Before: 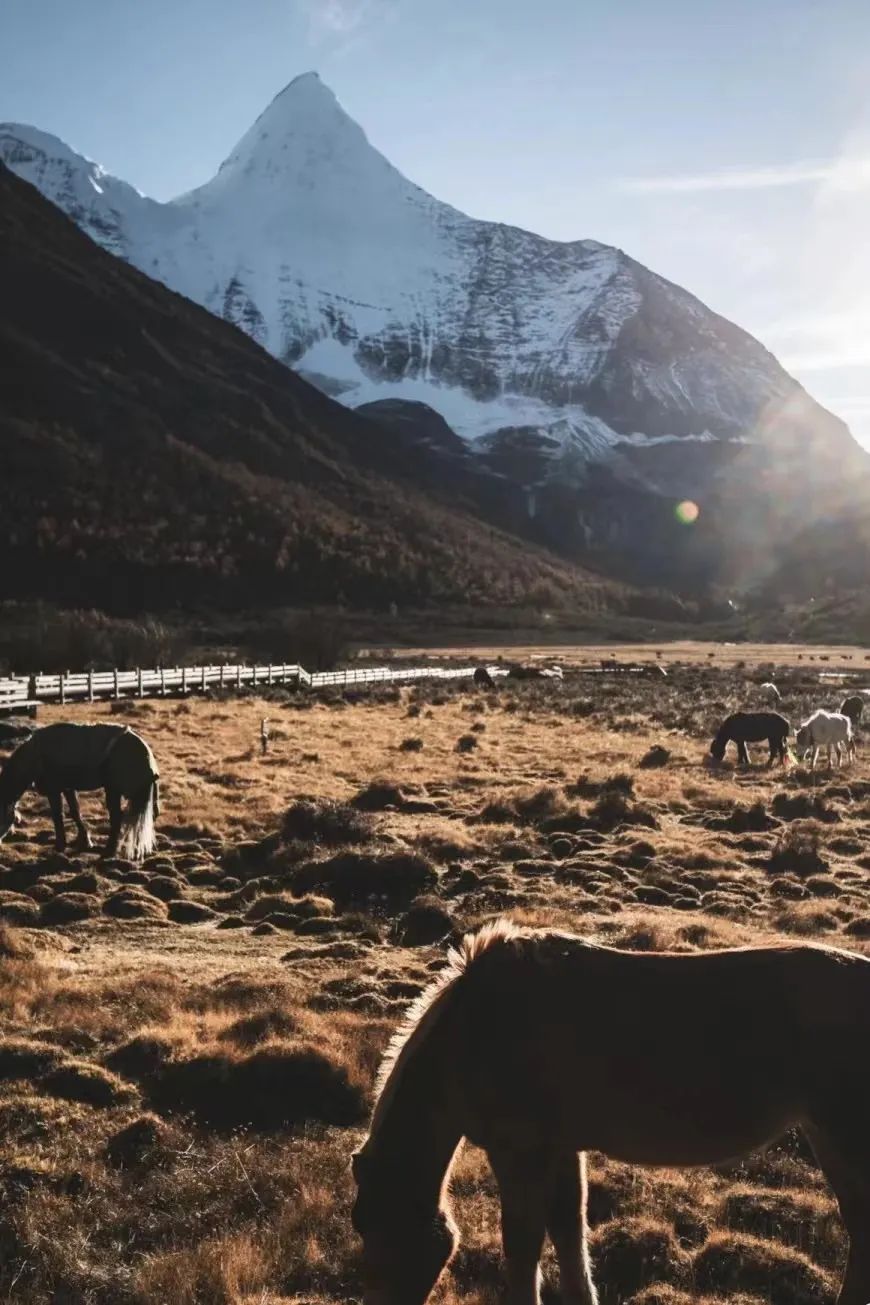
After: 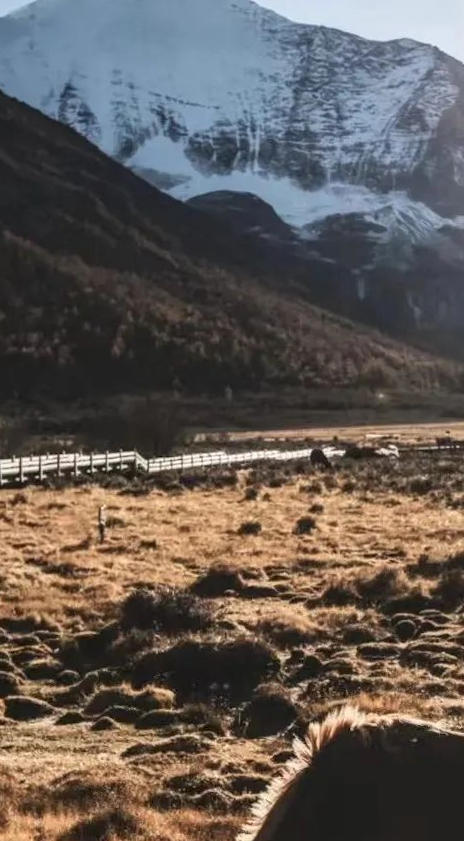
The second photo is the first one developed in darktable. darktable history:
local contrast: on, module defaults
crop: left 16.202%, top 11.208%, right 26.045%, bottom 20.557%
rotate and perspective: rotation -1.68°, lens shift (vertical) -0.146, crop left 0.049, crop right 0.912, crop top 0.032, crop bottom 0.96
